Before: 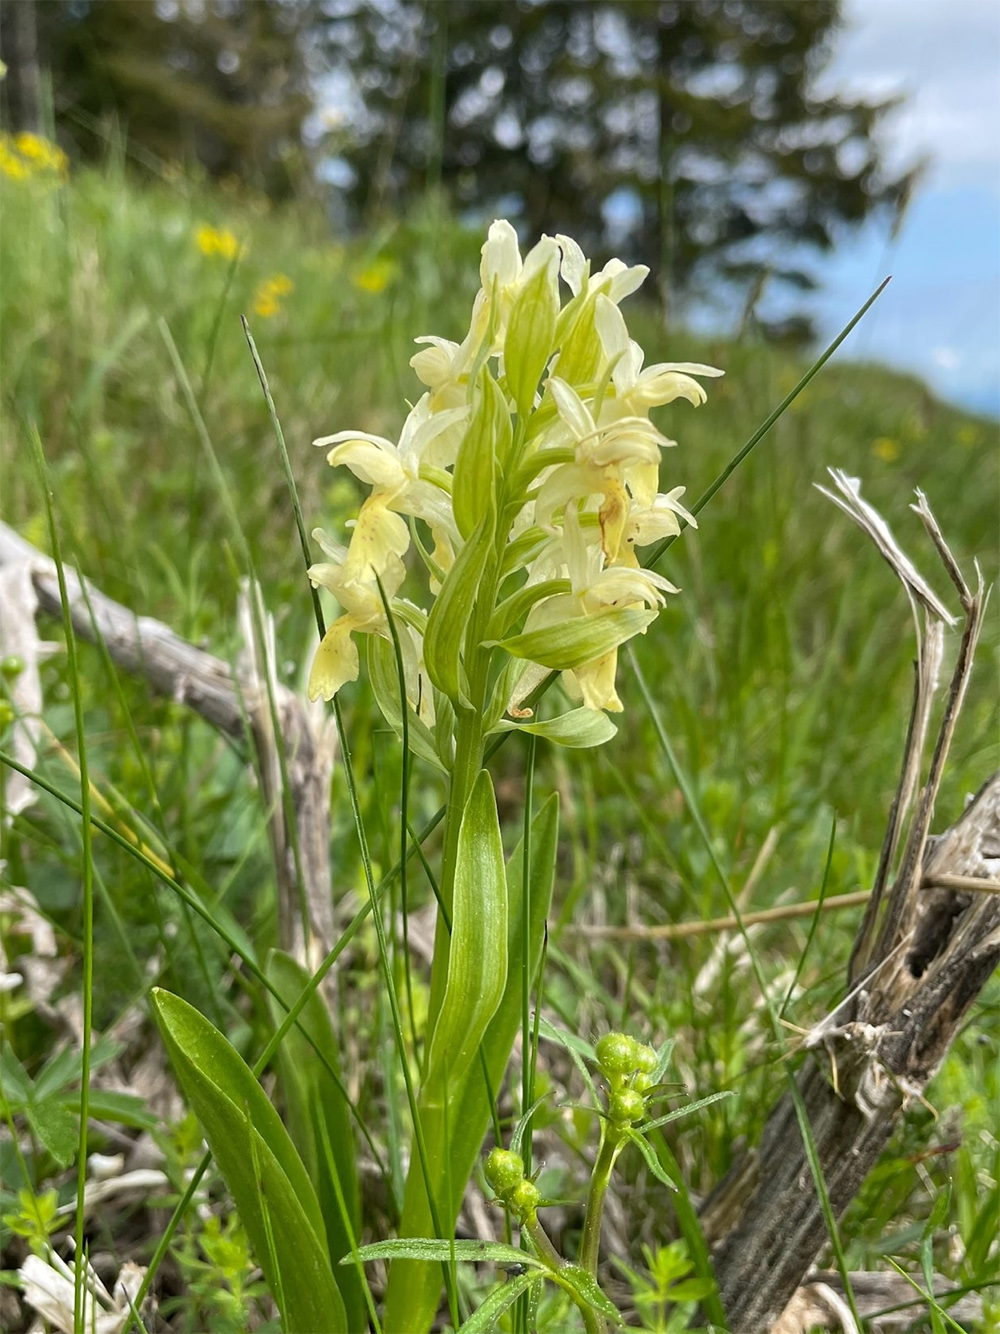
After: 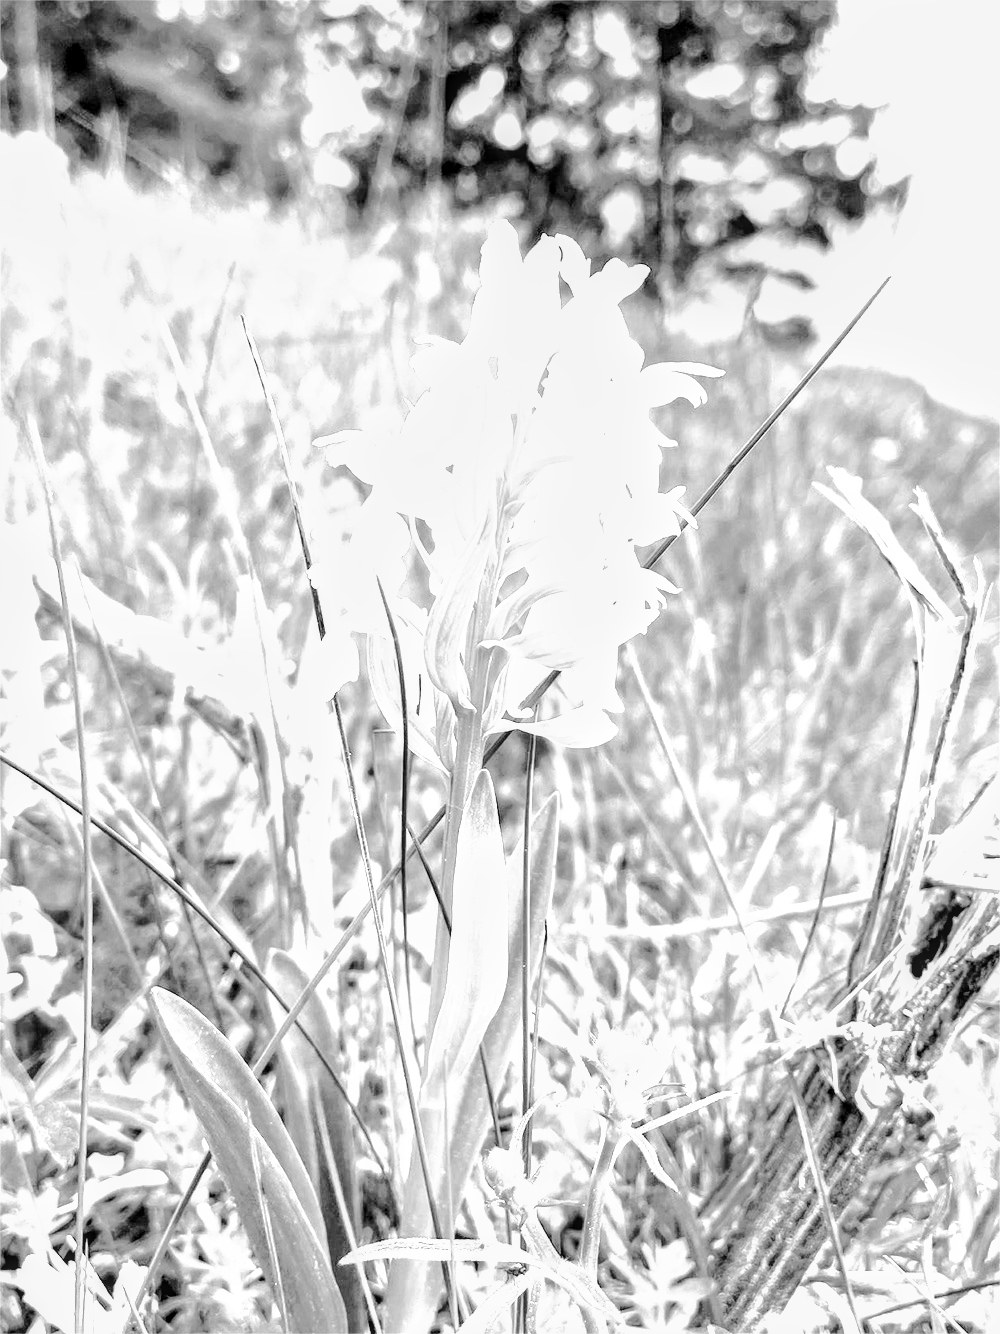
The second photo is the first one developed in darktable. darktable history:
tone equalizer: -8 EV -0.417 EV, -7 EV -0.389 EV, -6 EV -0.333 EV, -5 EV -0.222 EV, -3 EV 0.222 EV, -2 EV 0.333 EV, -1 EV 0.389 EV, +0 EV 0.417 EV, edges refinement/feathering 500, mask exposure compensation -1.57 EV, preserve details no
color balance rgb: shadows lift › luminance -7.7%, shadows lift › chroma 2.13%, shadows lift › hue 165.27°, power › luminance -7.77%, power › chroma 1.34%, power › hue 330.55°, highlights gain › luminance -33.33%, highlights gain › chroma 5.68%, highlights gain › hue 217.2°, global offset › luminance -0.33%, global offset › chroma 0.11%, global offset › hue 165.27°, perceptual saturation grading › global saturation 27.72%, perceptual saturation grading › highlights -25%, perceptual saturation grading › mid-tones 25%, perceptual saturation grading › shadows 50%
local contrast: on, module defaults
white balance: red 4.26, blue 1.802
filmic rgb: black relative exposure -8.2 EV, white relative exposure 2.2 EV, threshold 3 EV, hardness 7.11, latitude 85.74%, contrast 1.696, highlights saturation mix -4%, shadows ↔ highlights balance -2.69%, preserve chrominance no, color science v5 (2021), contrast in shadows safe, contrast in highlights safe, enable highlight reconstruction true
monochrome: a 30.25, b 92.03
contrast brightness saturation: contrast 0.08, saturation 0.02
